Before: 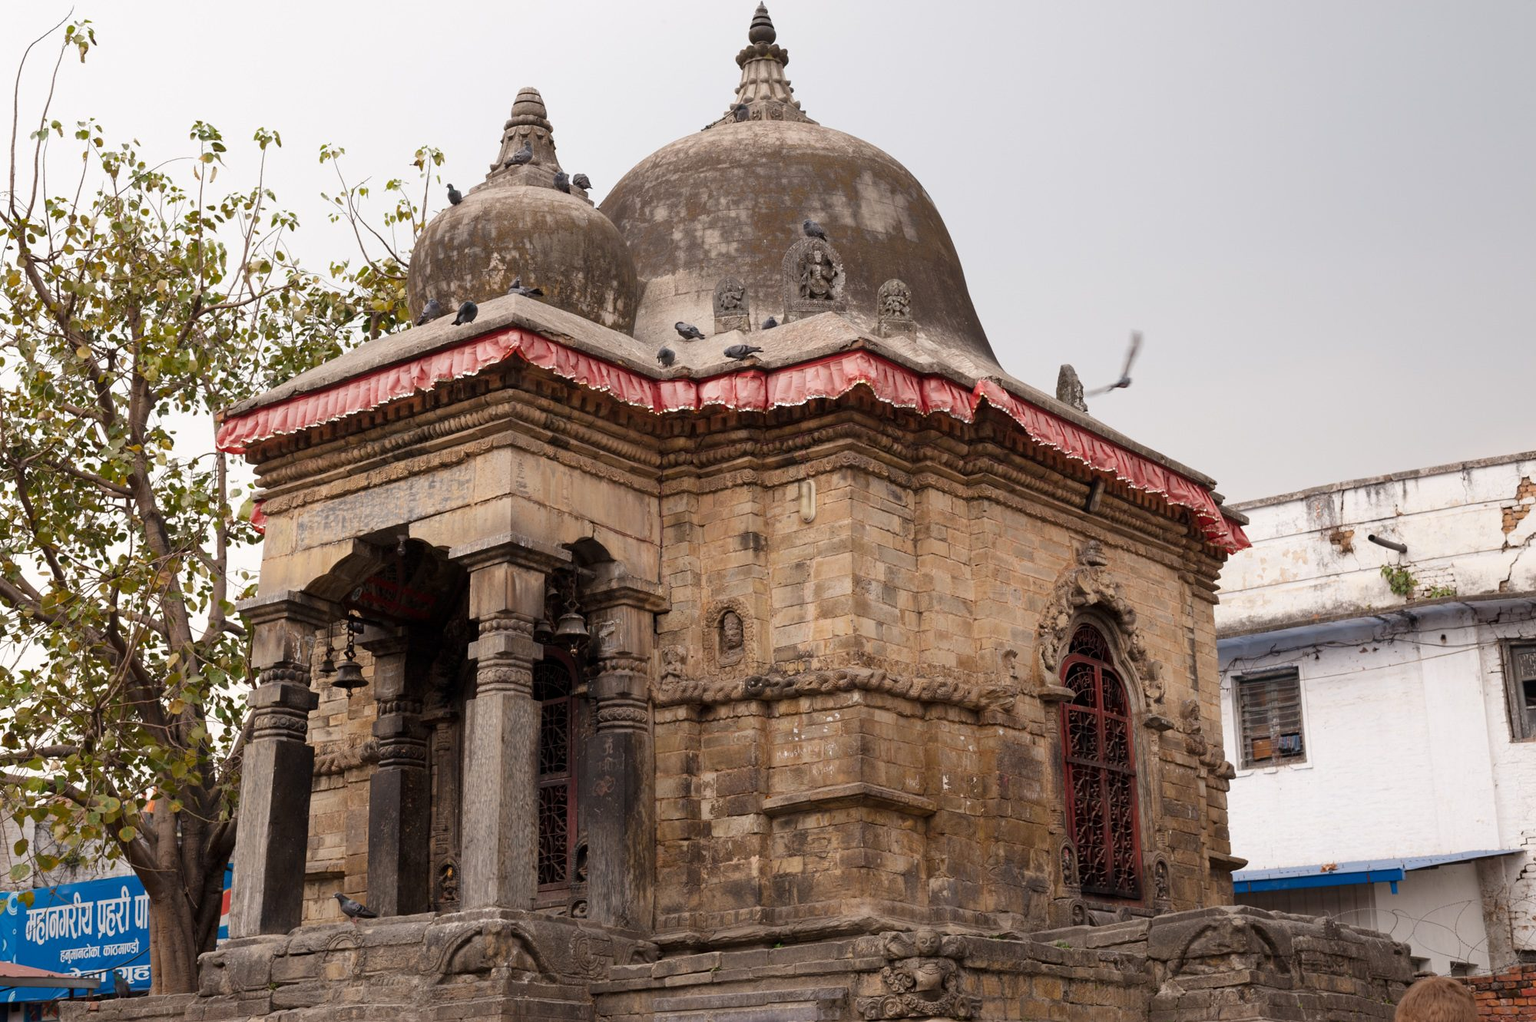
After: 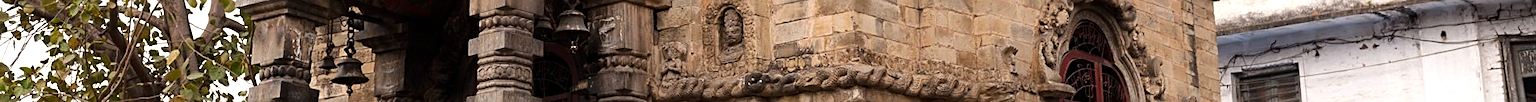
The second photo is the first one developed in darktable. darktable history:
tone equalizer: -8 EV -0.417 EV, -7 EV -0.389 EV, -6 EV -0.333 EV, -5 EV -0.222 EV, -3 EV 0.222 EV, -2 EV 0.333 EV, -1 EV 0.389 EV, +0 EV 0.417 EV, edges refinement/feathering 500, mask exposure compensation -1.57 EV, preserve details no
sharpen: on, module defaults
crop and rotate: top 59.084%, bottom 30.916%
